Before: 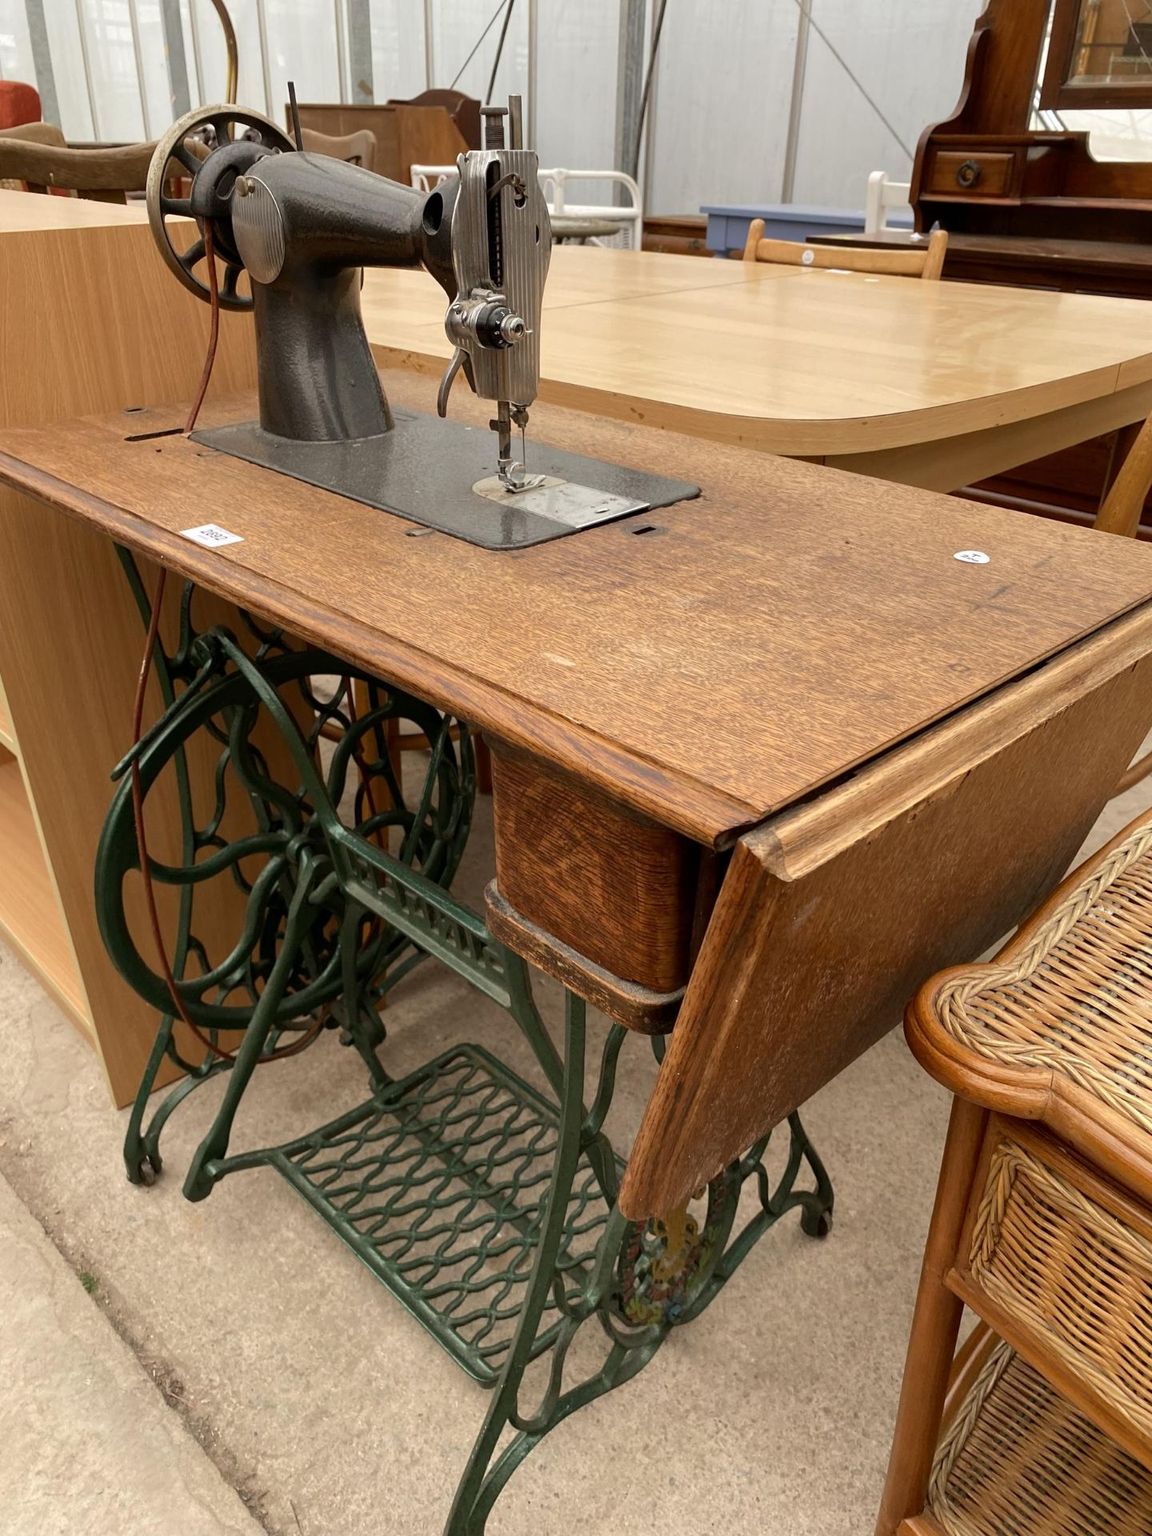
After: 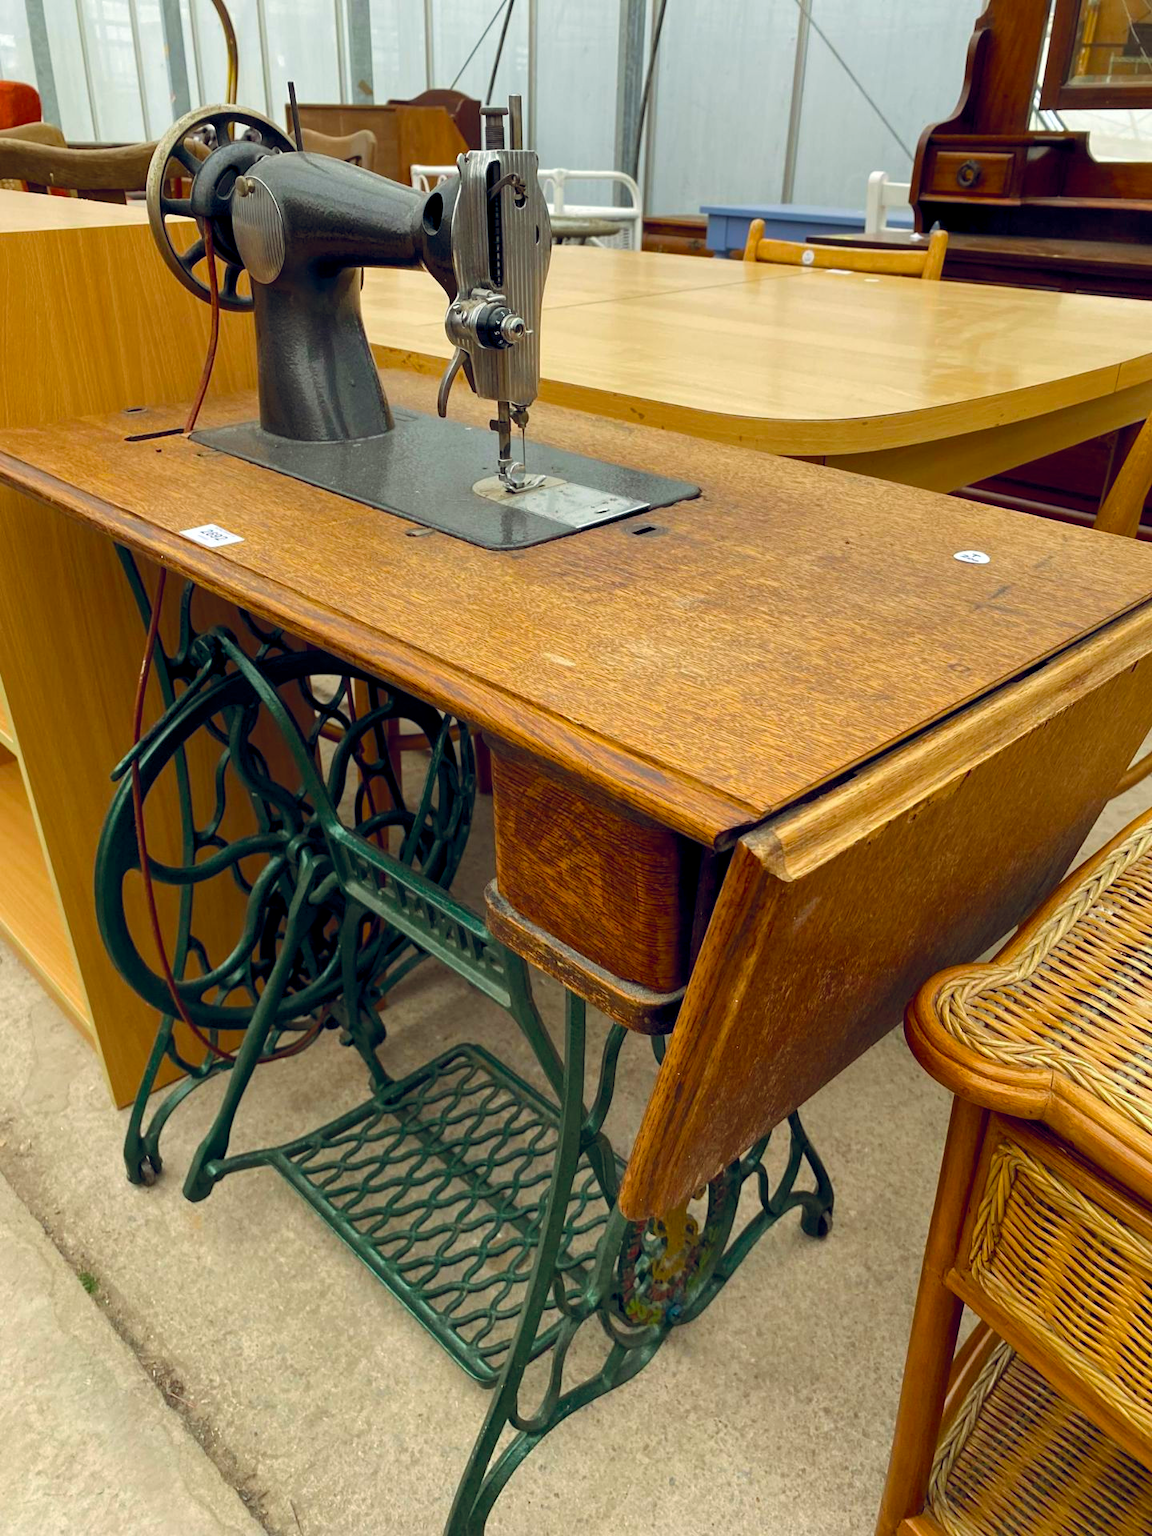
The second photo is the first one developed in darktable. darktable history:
color balance rgb: shadows lift › chroma 2.009%, shadows lift › hue 216.79°, global offset › chroma 0.103%, global offset › hue 249.84°, shadows fall-off 298.842%, white fulcrum 2 EV, highlights fall-off 298.066%, perceptual saturation grading › global saturation 34.782%, perceptual saturation grading › highlights -29.829%, perceptual saturation grading › shadows 35.777%, mask middle-gray fulcrum 99.351%, contrast gray fulcrum 38.271%
local contrast: mode bilateral grid, contrast 99, coarseness 100, detail 108%, midtone range 0.2
